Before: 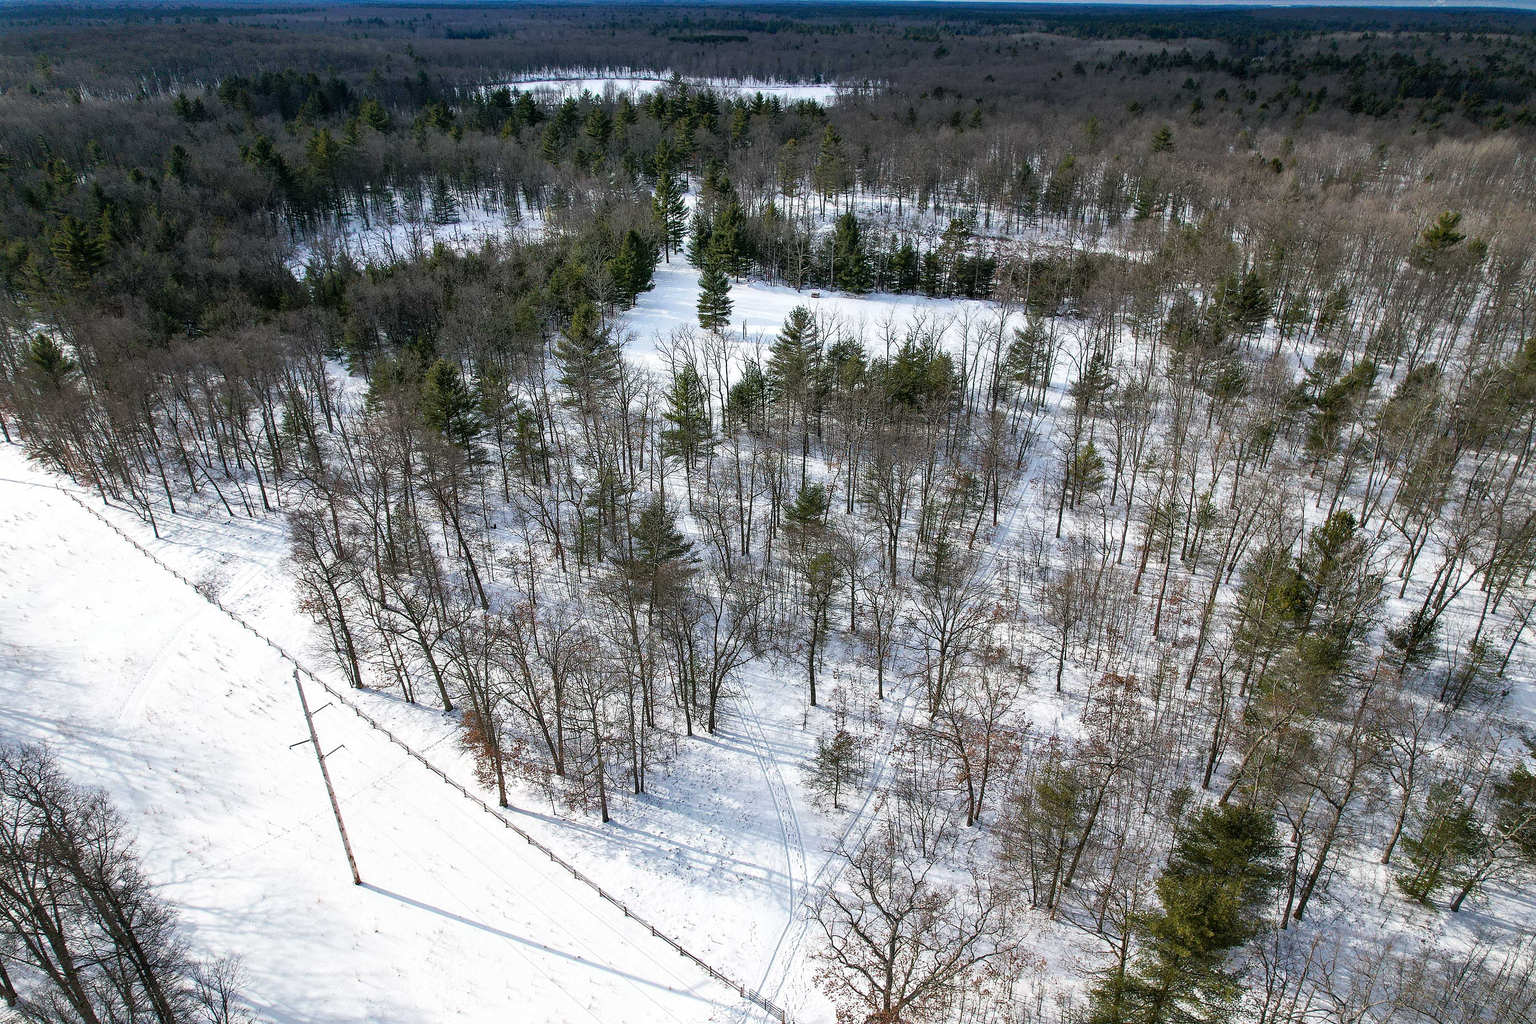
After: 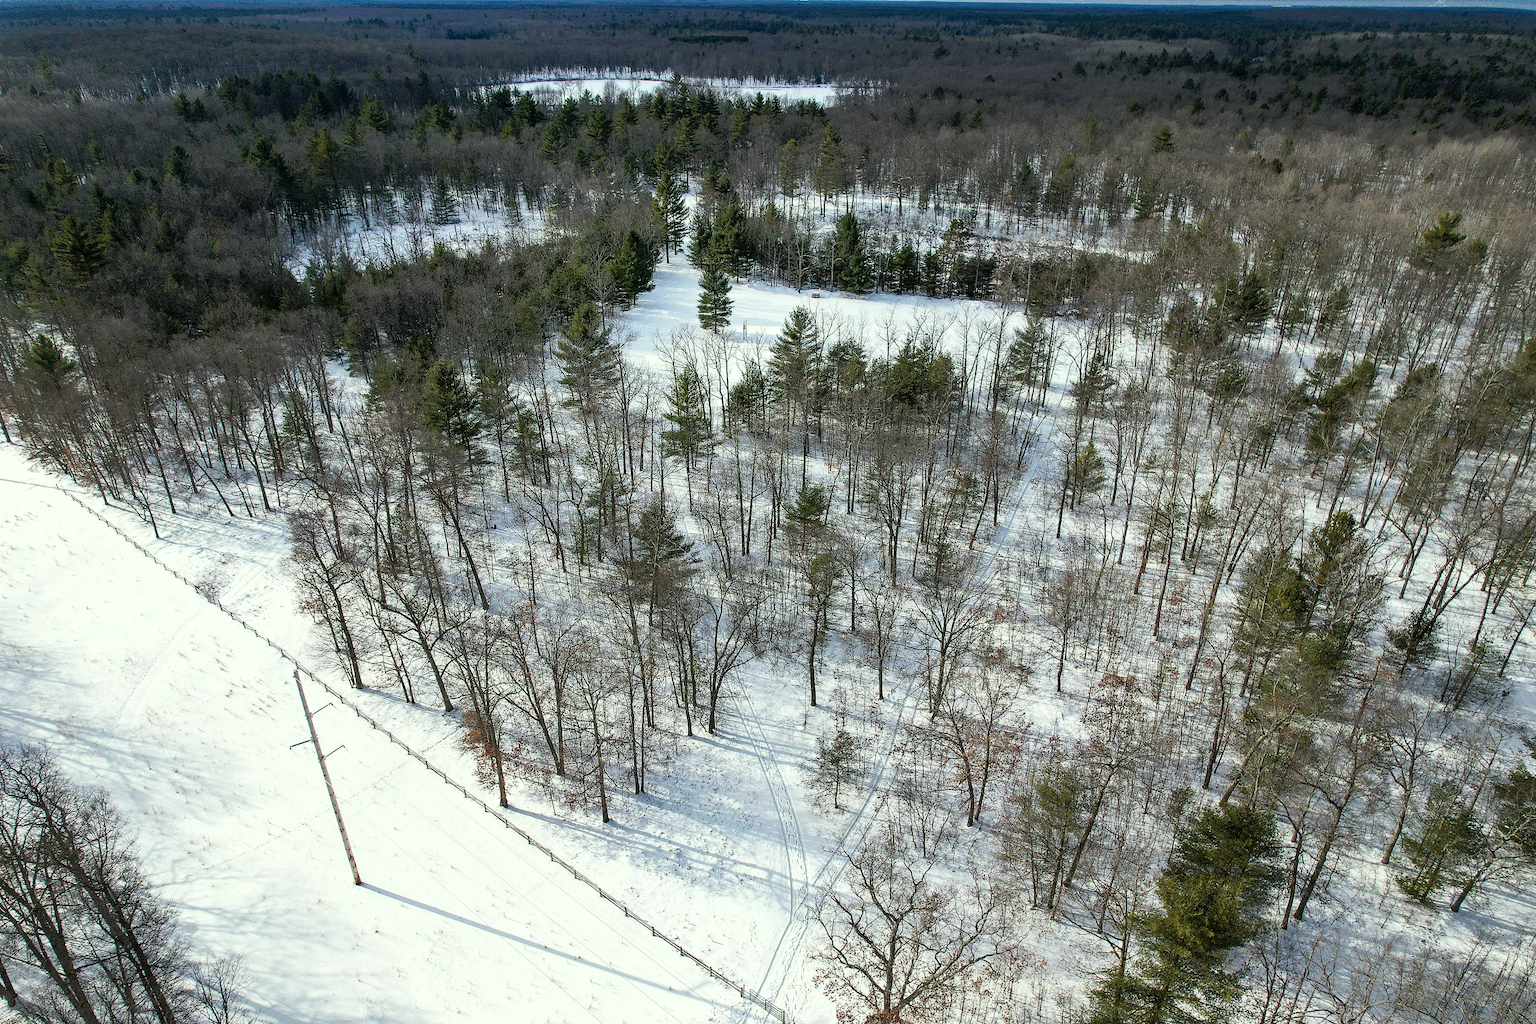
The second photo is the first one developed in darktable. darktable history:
color correction: highlights a* -4.85, highlights b* 5.06, saturation 0.969
